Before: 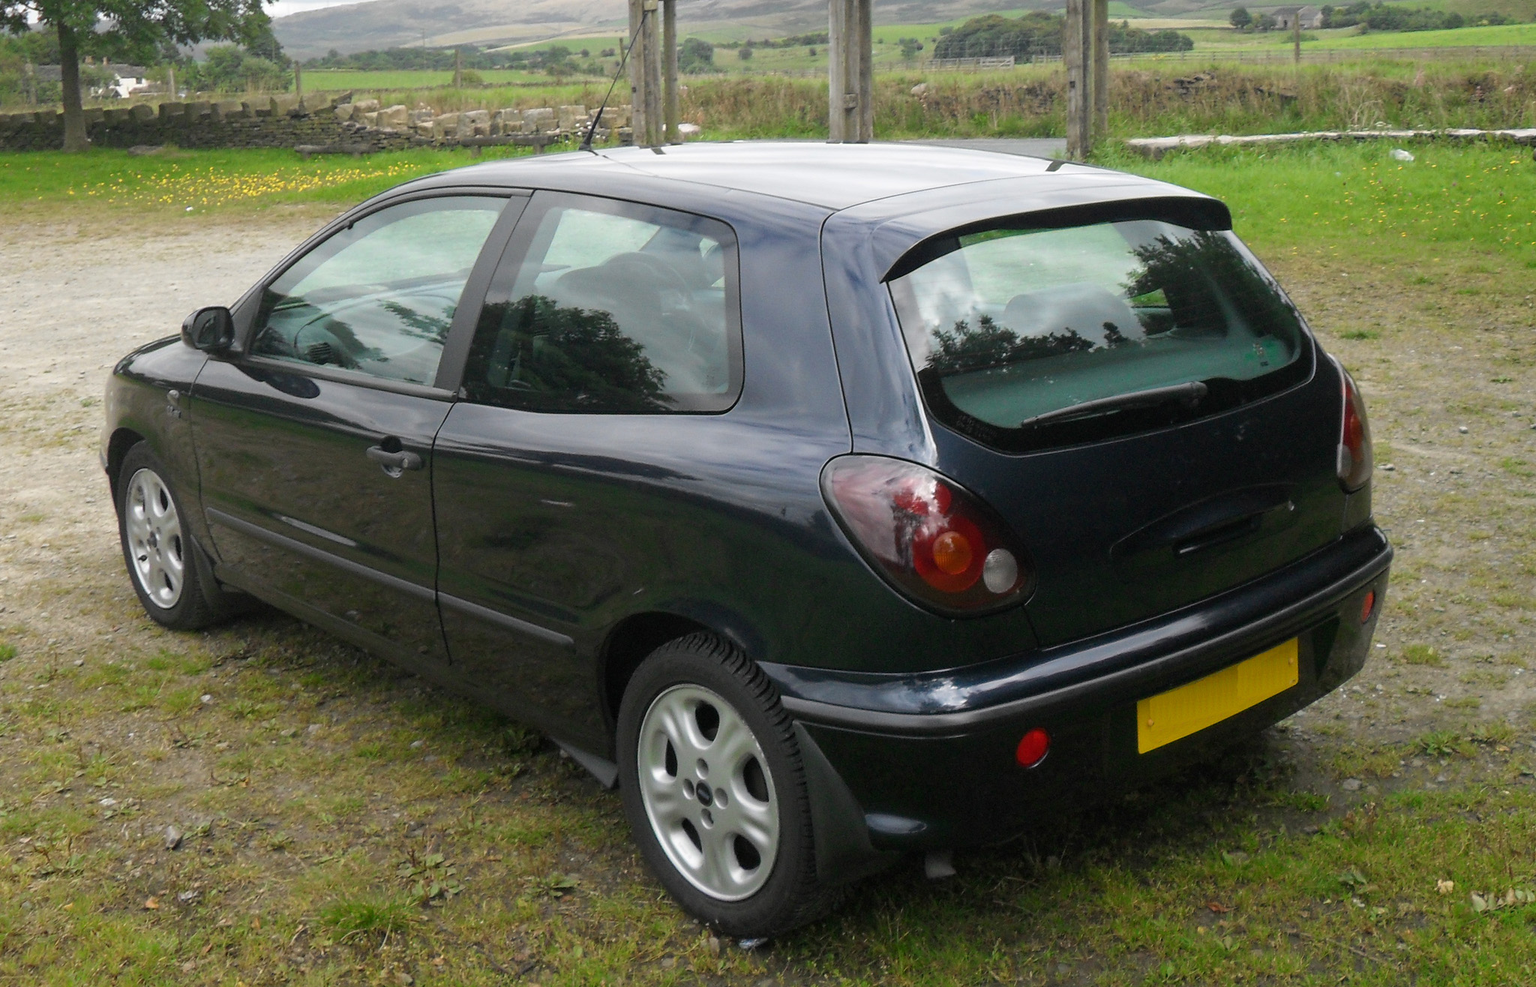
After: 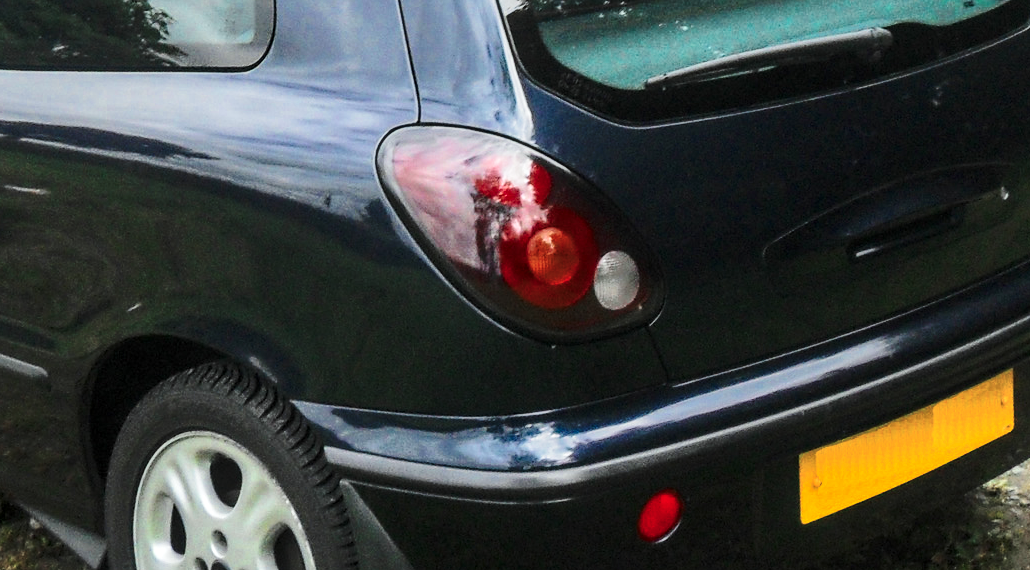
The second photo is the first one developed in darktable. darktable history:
local contrast: detail 130%
color zones: curves: ch0 [(0, 0.473) (0.001, 0.473) (0.226, 0.548) (0.4, 0.589) (0.525, 0.54) (0.728, 0.403) (0.999, 0.473) (1, 0.473)]; ch1 [(0, 0.619) (0.001, 0.619) (0.234, 0.388) (0.4, 0.372) (0.528, 0.422) (0.732, 0.53) (0.999, 0.619) (1, 0.619)]; ch2 [(0, 0.547) (0.001, 0.547) (0.226, 0.45) (0.4, 0.525) (0.525, 0.585) (0.8, 0.511) (0.999, 0.547) (1, 0.547)]
crop: left 35.03%, top 36.625%, right 14.663%, bottom 20.057%
tone curve: curves: ch0 [(0, 0) (0.288, 0.201) (0.683, 0.793) (1, 1)], color space Lab, linked channels, preserve colors none
white balance: red 0.978, blue 0.999
base curve: curves: ch0 [(0, 0) (0.028, 0.03) (0.121, 0.232) (0.46, 0.748) (0.859, 0.968) (1, 1)], preserve colors none
shadows and highlights: on, module defaults
color balance rgb: linear chroma grading › shadows -8%, linear chroma grading › global chroma 10%, perceptual saturation grading › global saturation 2%, perceptual saturation grading › highlights -2%, perceptual saturation grading › mid-tones 4%, perceptual saturation grading › shadows 8%, perceptual brilliance grading › global brilliance 2%, perceptual brilliance grading › highlights -4%, global vibrance 16%, saturation formula JzAzBz (2021)
